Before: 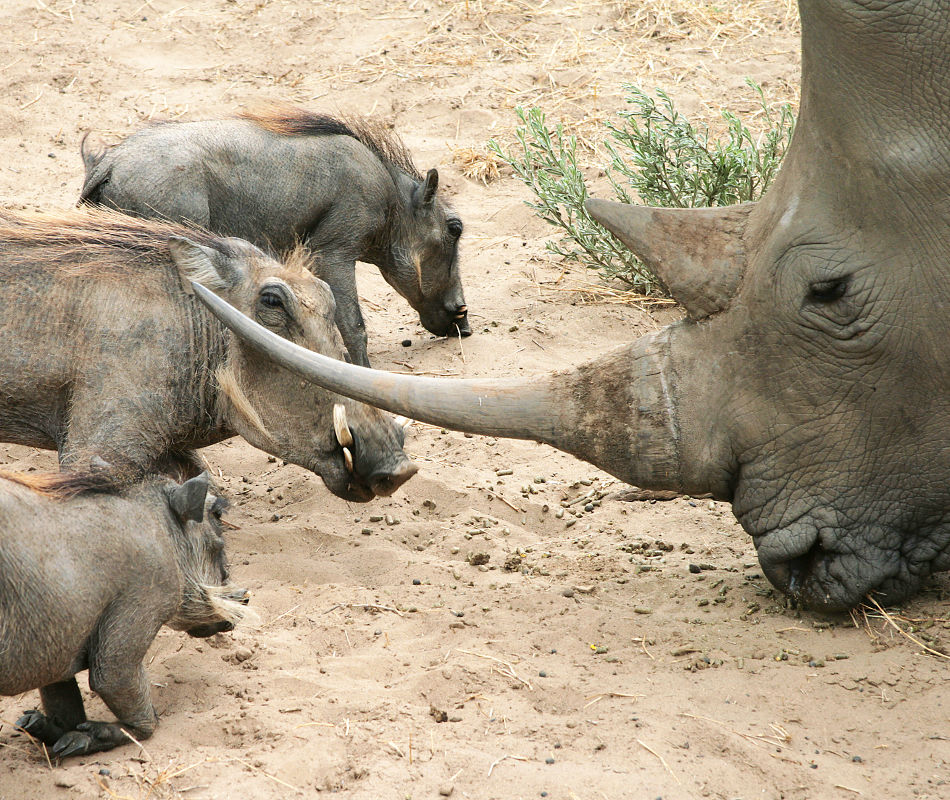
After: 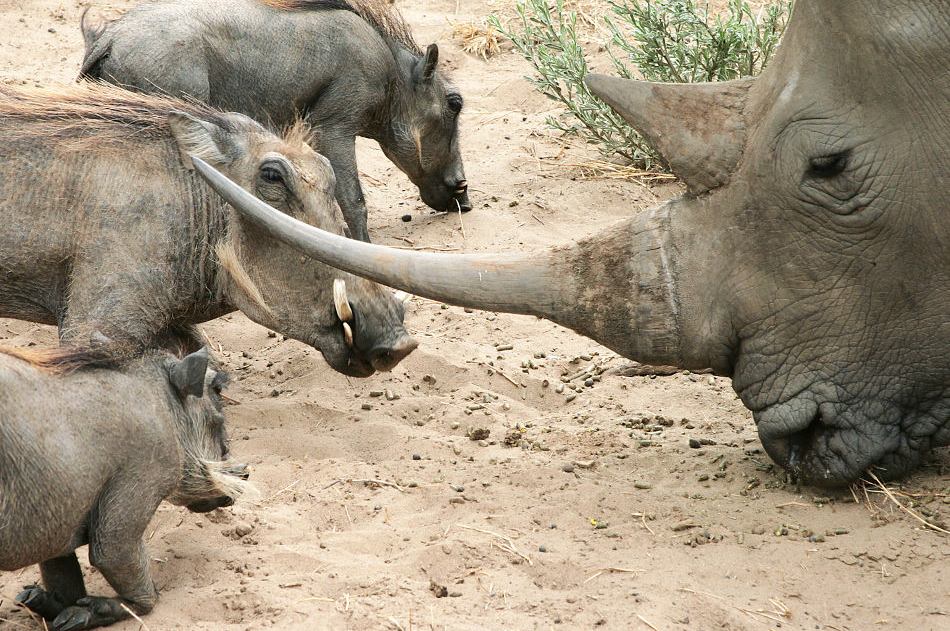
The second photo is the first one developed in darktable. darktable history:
contrast brightness saturation: saturation -0.07
crop and rotate: top 15.726%, bottom 5.317%
